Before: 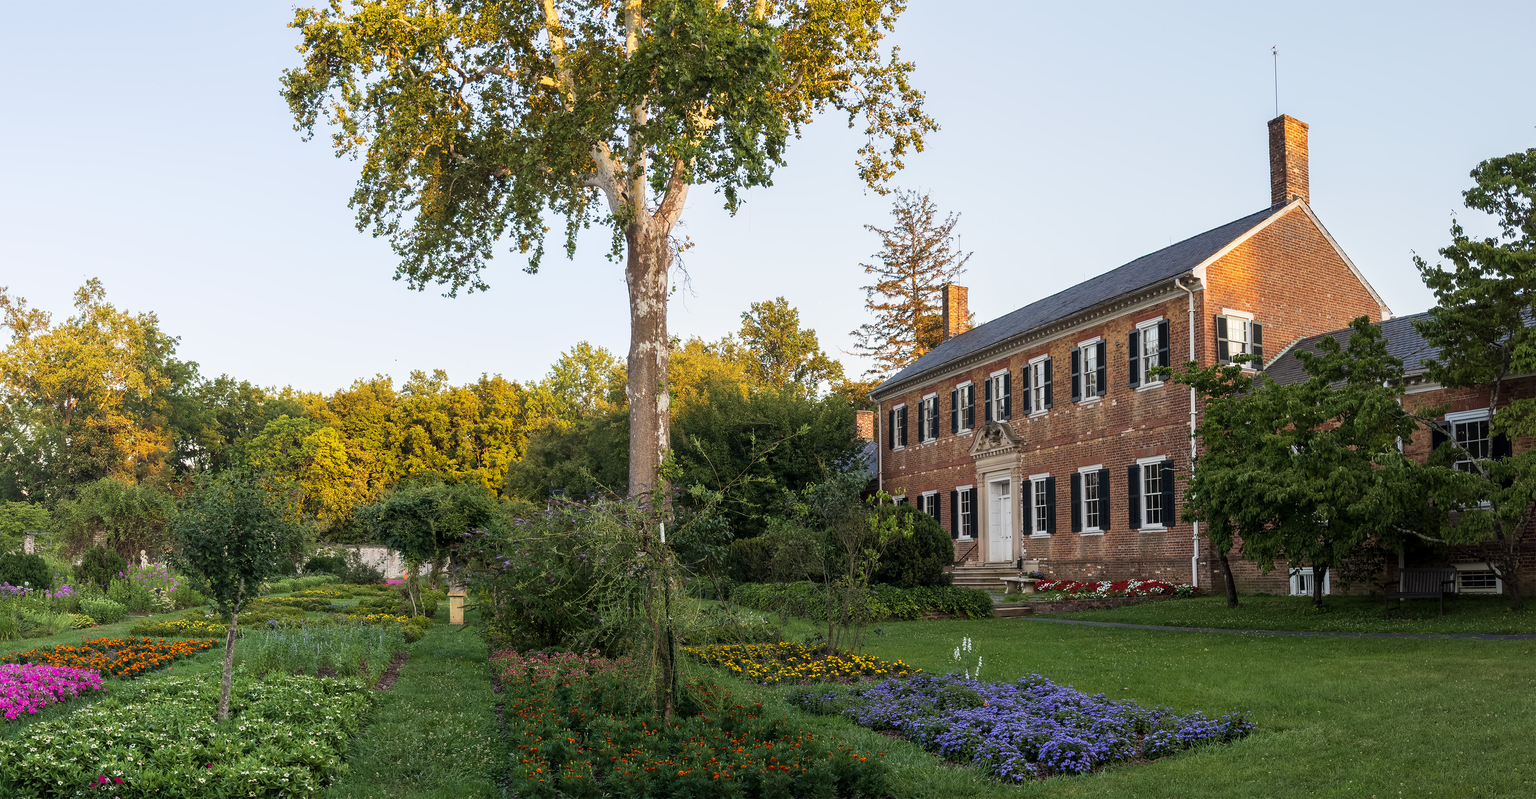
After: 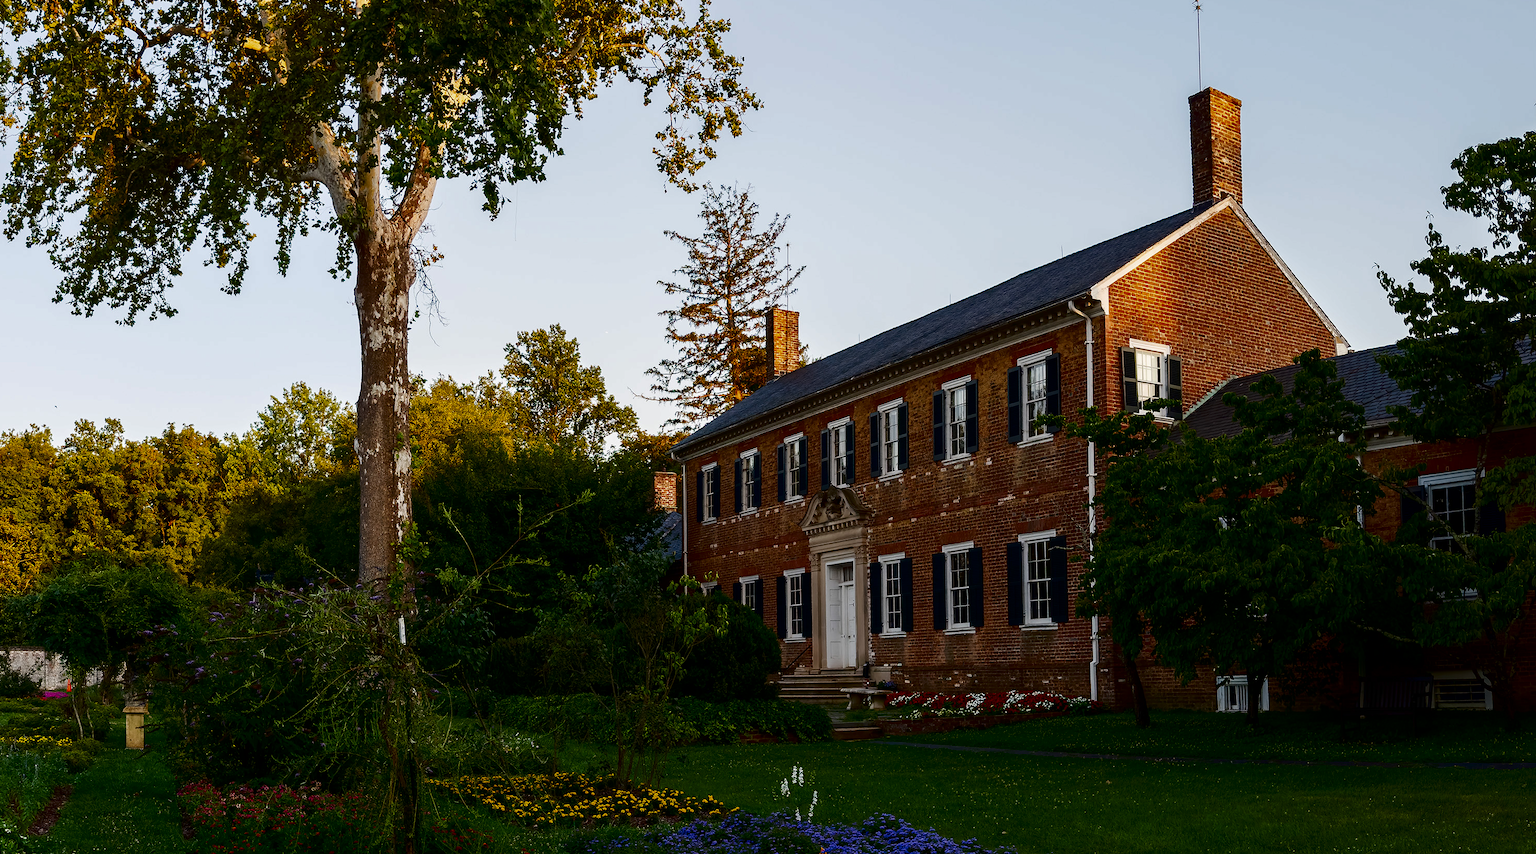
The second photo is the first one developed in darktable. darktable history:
crop: left 22.996%, top 5.904%, bottom 11.688%
contrast brightness saturation: contrast 0.09, brightness -0.584, saturation 0.172
